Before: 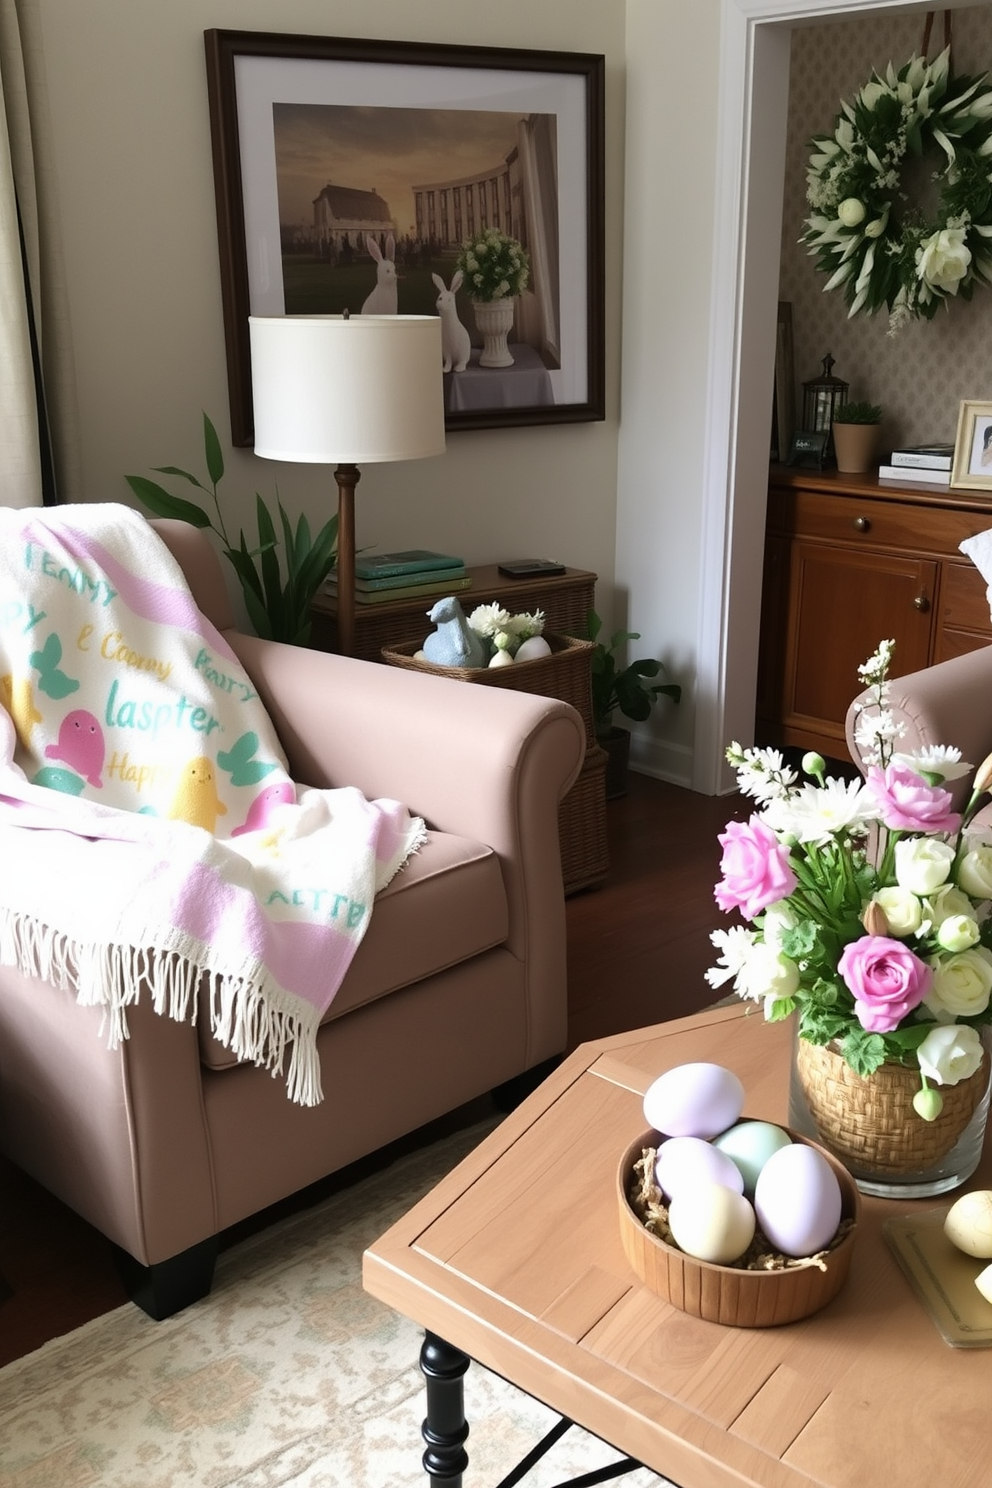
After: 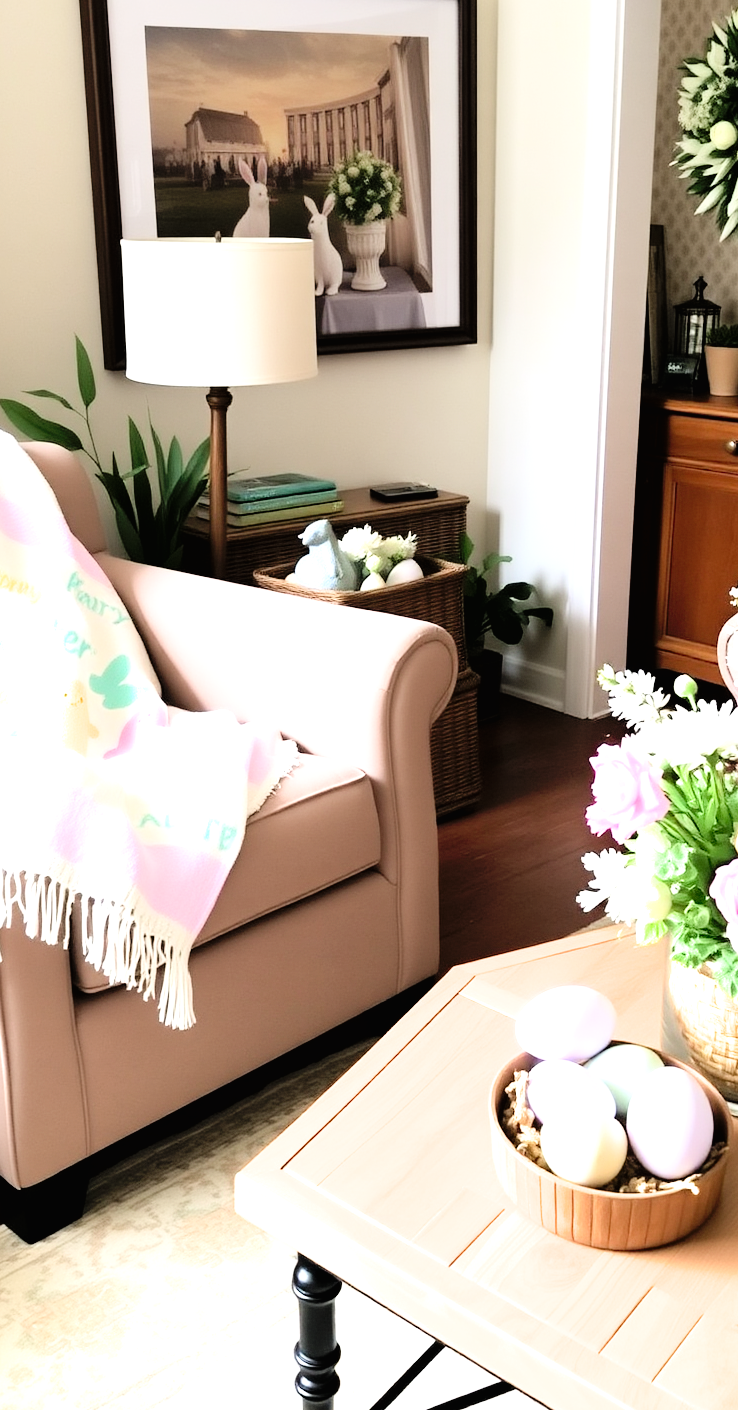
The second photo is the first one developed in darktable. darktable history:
exposure: black level correction 0, exposure 1.099 EV, compensate highlight preservation false
crop and rotate: left 12.925%, top 5.232%, right 12.619%
filmic rgb: black relative exposure -3.96 EV, white relative exposure 2.99 EV, threshold 3.05 EV, hardness 3, contrast 1.503, enable highlight reconstruction true
levels: levels [0, 0.397, 0.955]
